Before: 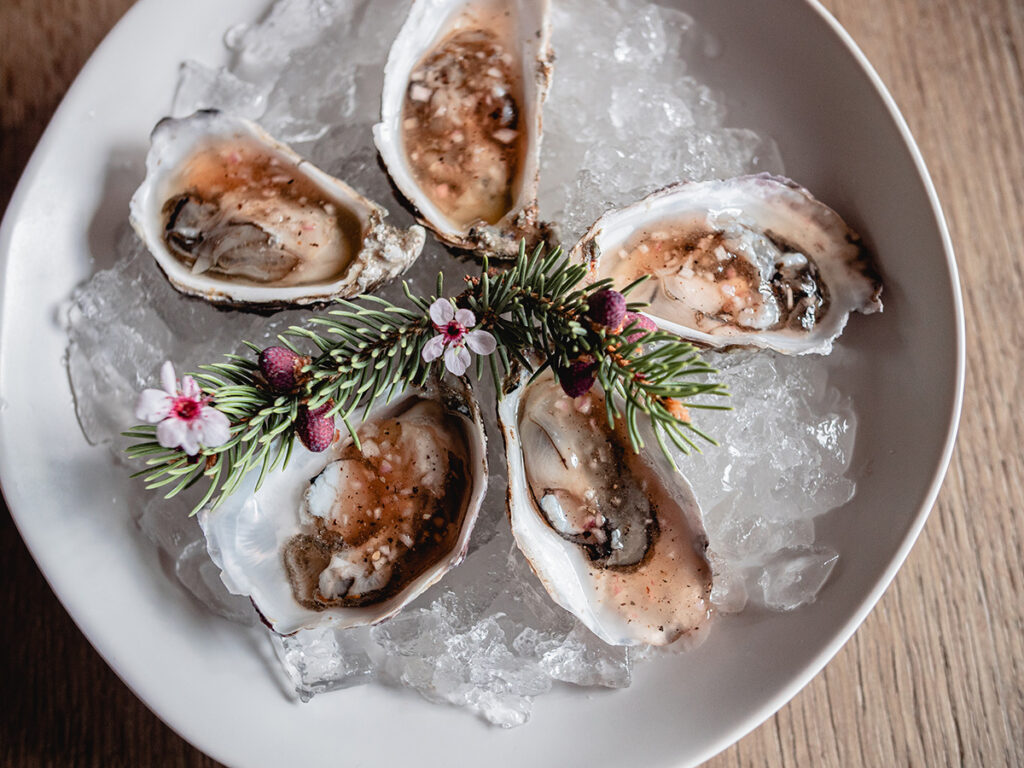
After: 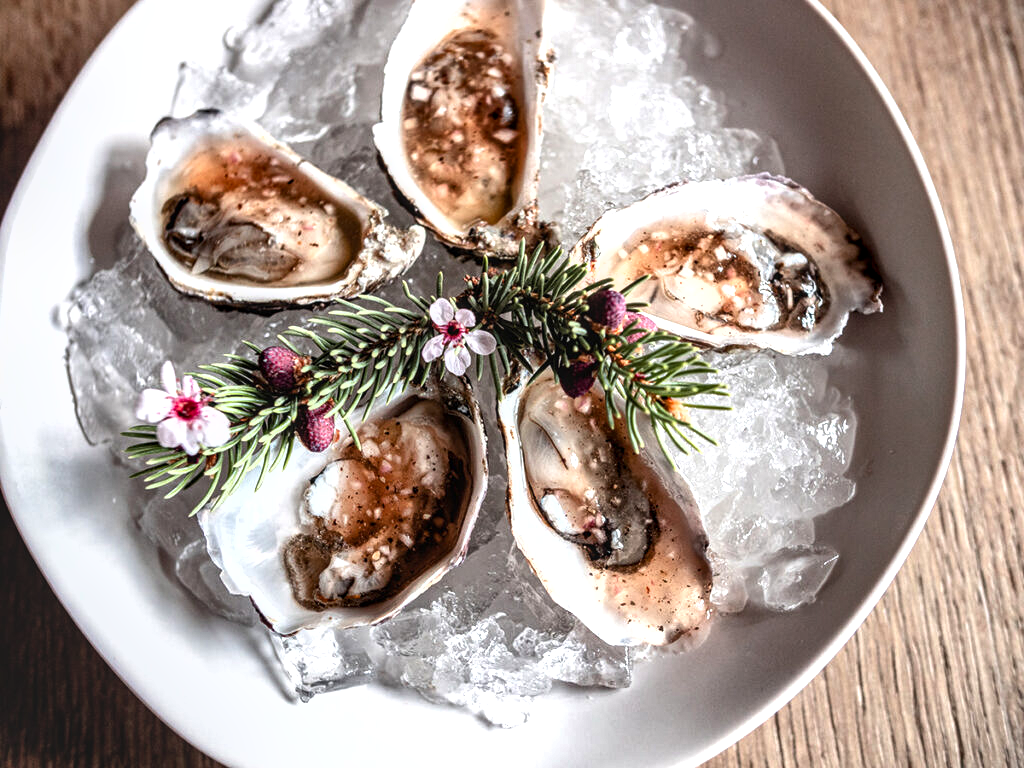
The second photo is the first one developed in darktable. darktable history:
local contrast: detail 130%
exposure: exposure 0.4 EV, compensate highlight preservation false
shadows and highlights: low approximation 0.01, soften with gaussian
tone equalizer: -8 EV -0.417 EV, -7 EV -0.389 EV, -6 EV -0.333 EV, -5 EV -0.222 EV, -3 EV 0.222 EV, -2 EV 0.333 EV, -1 EV 0.389 EV, +0 EV 0.417 EV, edges refinement/feathering 500, mask exposure compensation -1.57 EV, preserve details no
